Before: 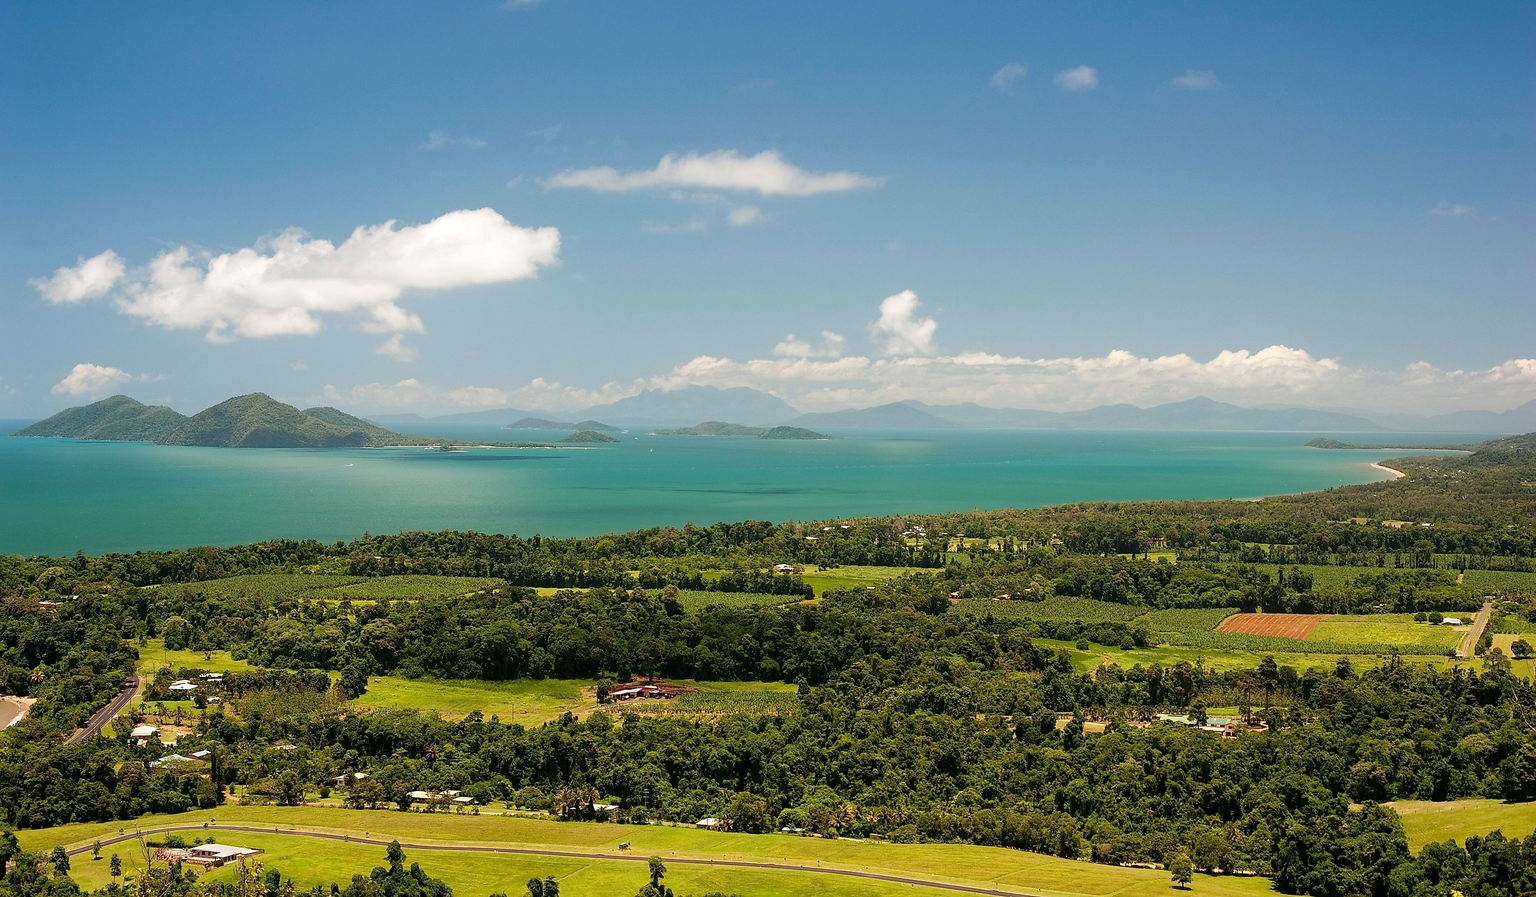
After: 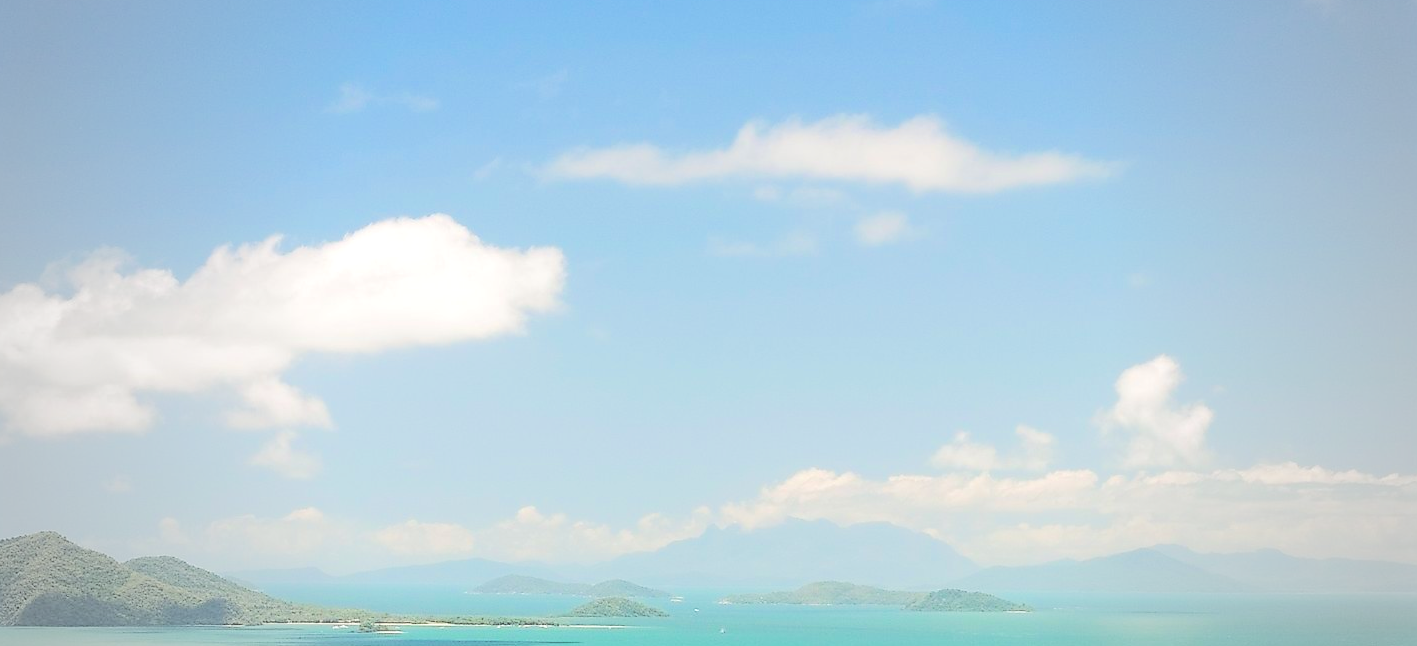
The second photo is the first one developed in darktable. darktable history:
tone equalizer: -7 EV 0.157 EV, -6 EV 0.564 EV, -5 EV 1.18 EV, -4 EV 1.34 EV, -3 EV 1.18 EV, -2 EV 0.6 EV, -1 EV 0.15 EV, edges refinement/feathering 500, mask exposure compensation -1.57 EV, preserve details no
crop: left 15.07%, top 9.292%, right 31.226%, bottom 48.754%
haze removal: strength -0.106, compatibility mode true, adaptive false
color correction: highlights a* 0.048, highlights b* -0.428
levels: mode automatic
vignetting: fall-off start 64.45%, brightness -0.205, width/height ratio 0.879, unbound false
